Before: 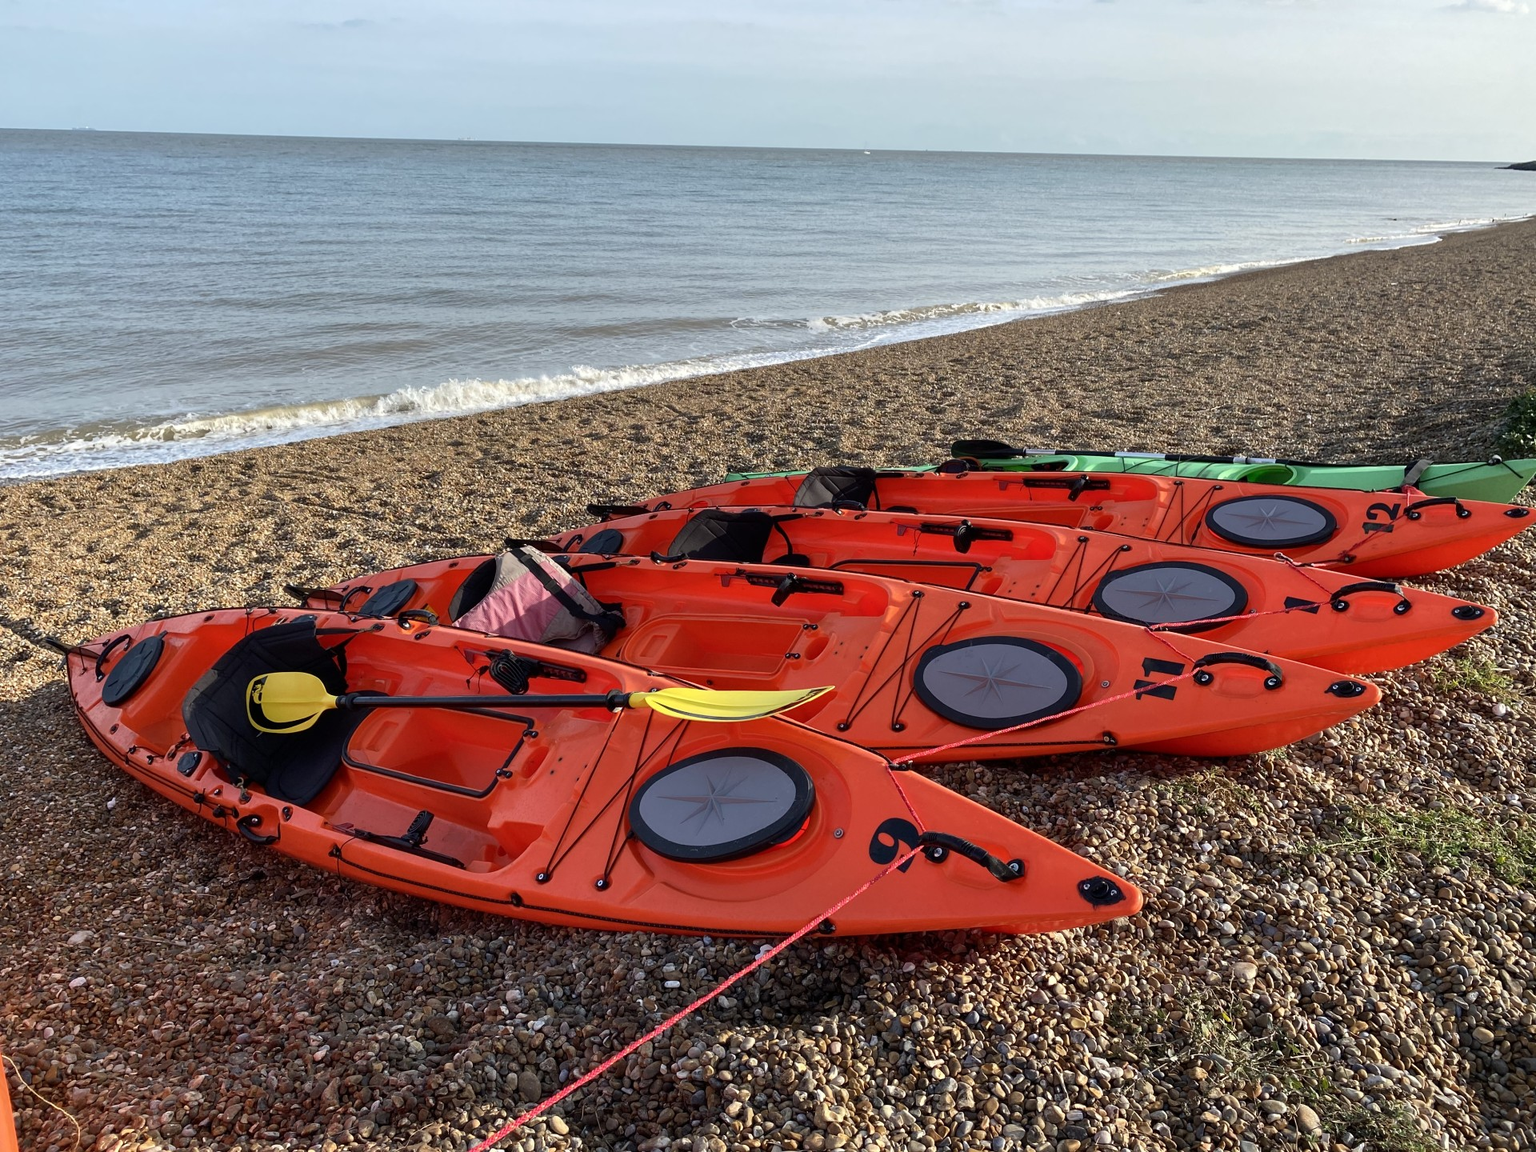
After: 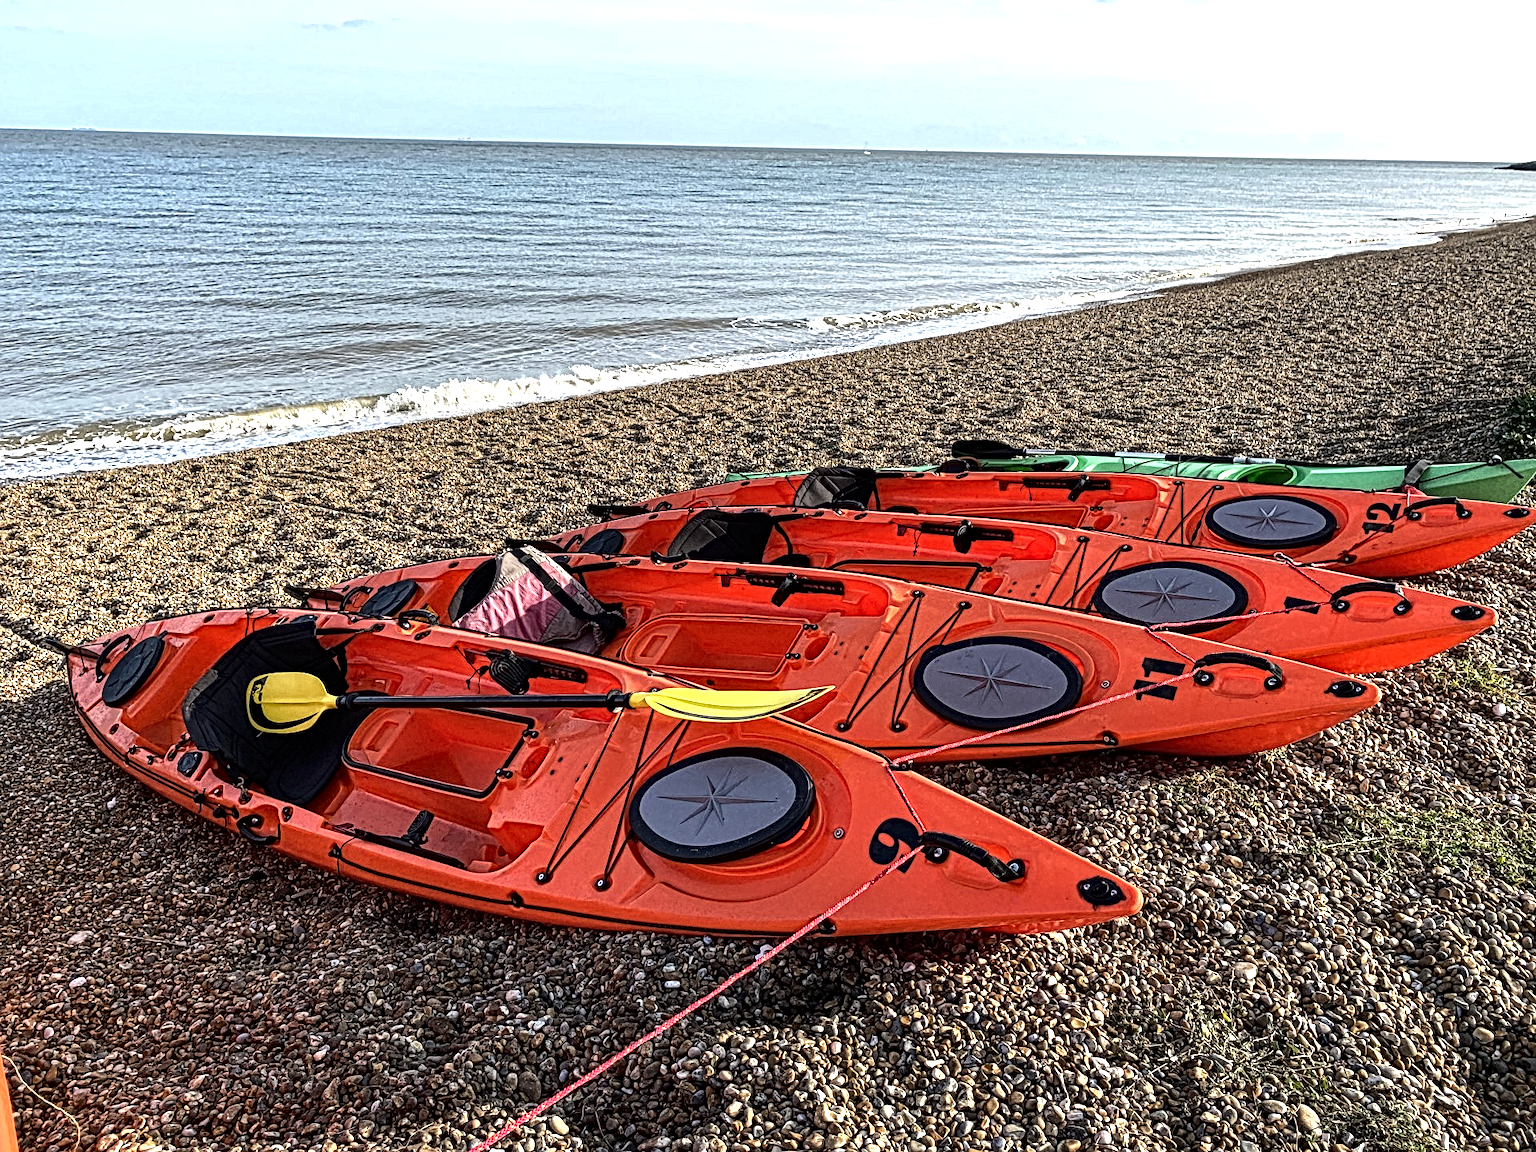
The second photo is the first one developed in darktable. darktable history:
tone equalizer: -8 EV -0.75 EV, -7 EV -0.7 EV, -6 EV -0.6 EV, -5 EV -0.4 EV, -3 EV 0.4 EV, -2 EV 0.6 EV, -1 EV 0.7 EV, +0 EV 0.75 EV, edges refinement/feathering 500, mask exposure compensation -1.57 EV, preserve details no
local contrast: mode bilateral grid, contrast 20, coarseness 3, detail 300%, midtone range 0.2
haze removal: strength 0.12, distance 0.25, compatibility mode true, adaptive false
